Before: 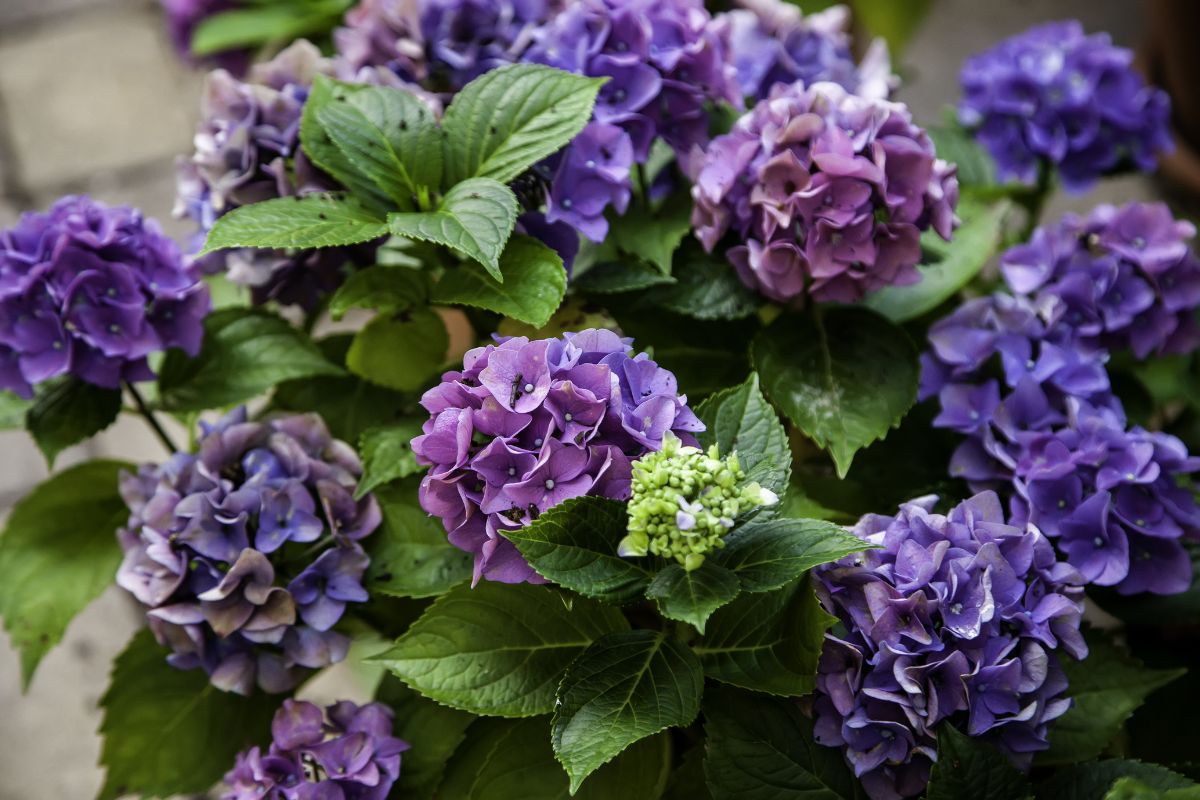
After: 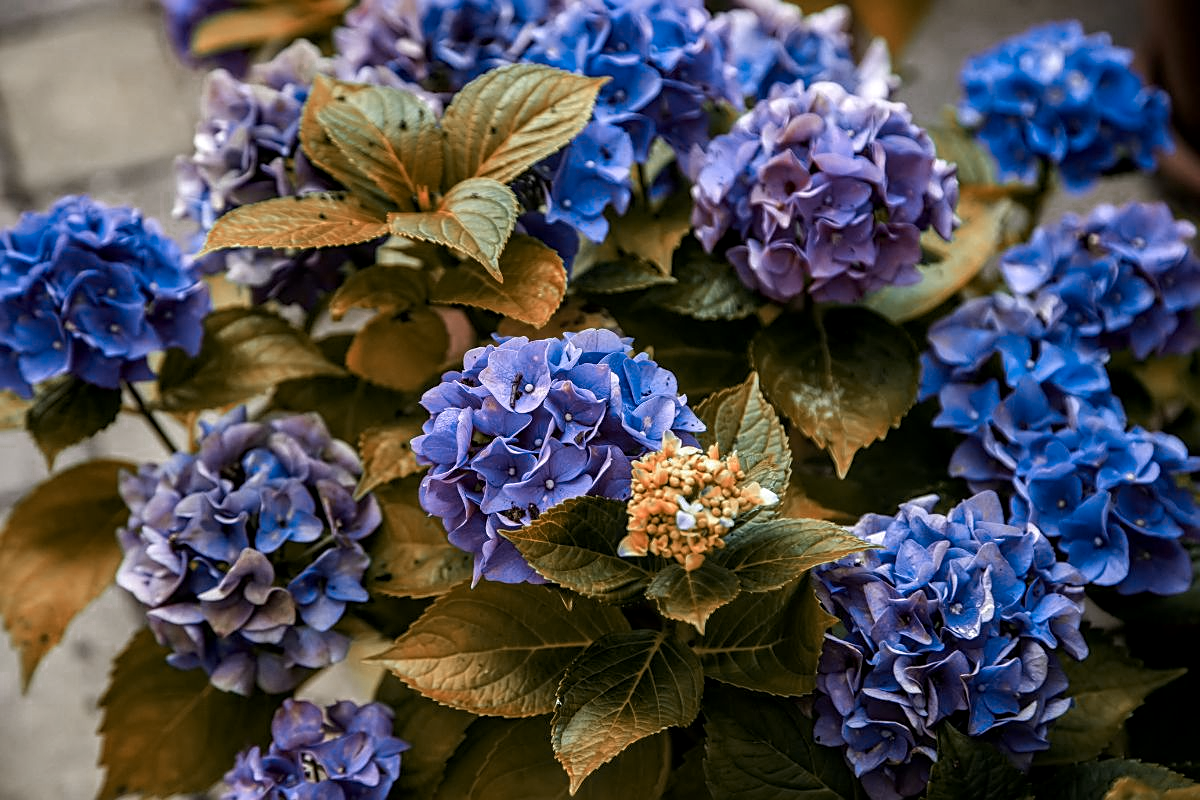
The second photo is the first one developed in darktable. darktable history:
sharpen: on, module defaults
local contrast: on, module defaults
color zones: curves: ch0 [(0.006, 0.385) (0.143, 0.563) (0.243, 0.321) (0.352, 0.464) (0.516, 0.456) (0.625, 0.5) (0.75, 0.5) (0.875, 0.5)]; ch1 [(0, 0.5) (0.134, 0.504) (0.246, 0.463) (0.421, 0.515) (0.5, 0.56) (0.625, 0.5) (0.75, 0.5) (0.875, 0.5)]; ch2 [(0, 0.5) (0.131, 0.426) (0.307, 0.289) (0.38, 0.188) (0.513, 0.216) (0.625, 0.548) (0.75, 0.468) (0.838, 0.396) (0.971, 0.311)]
